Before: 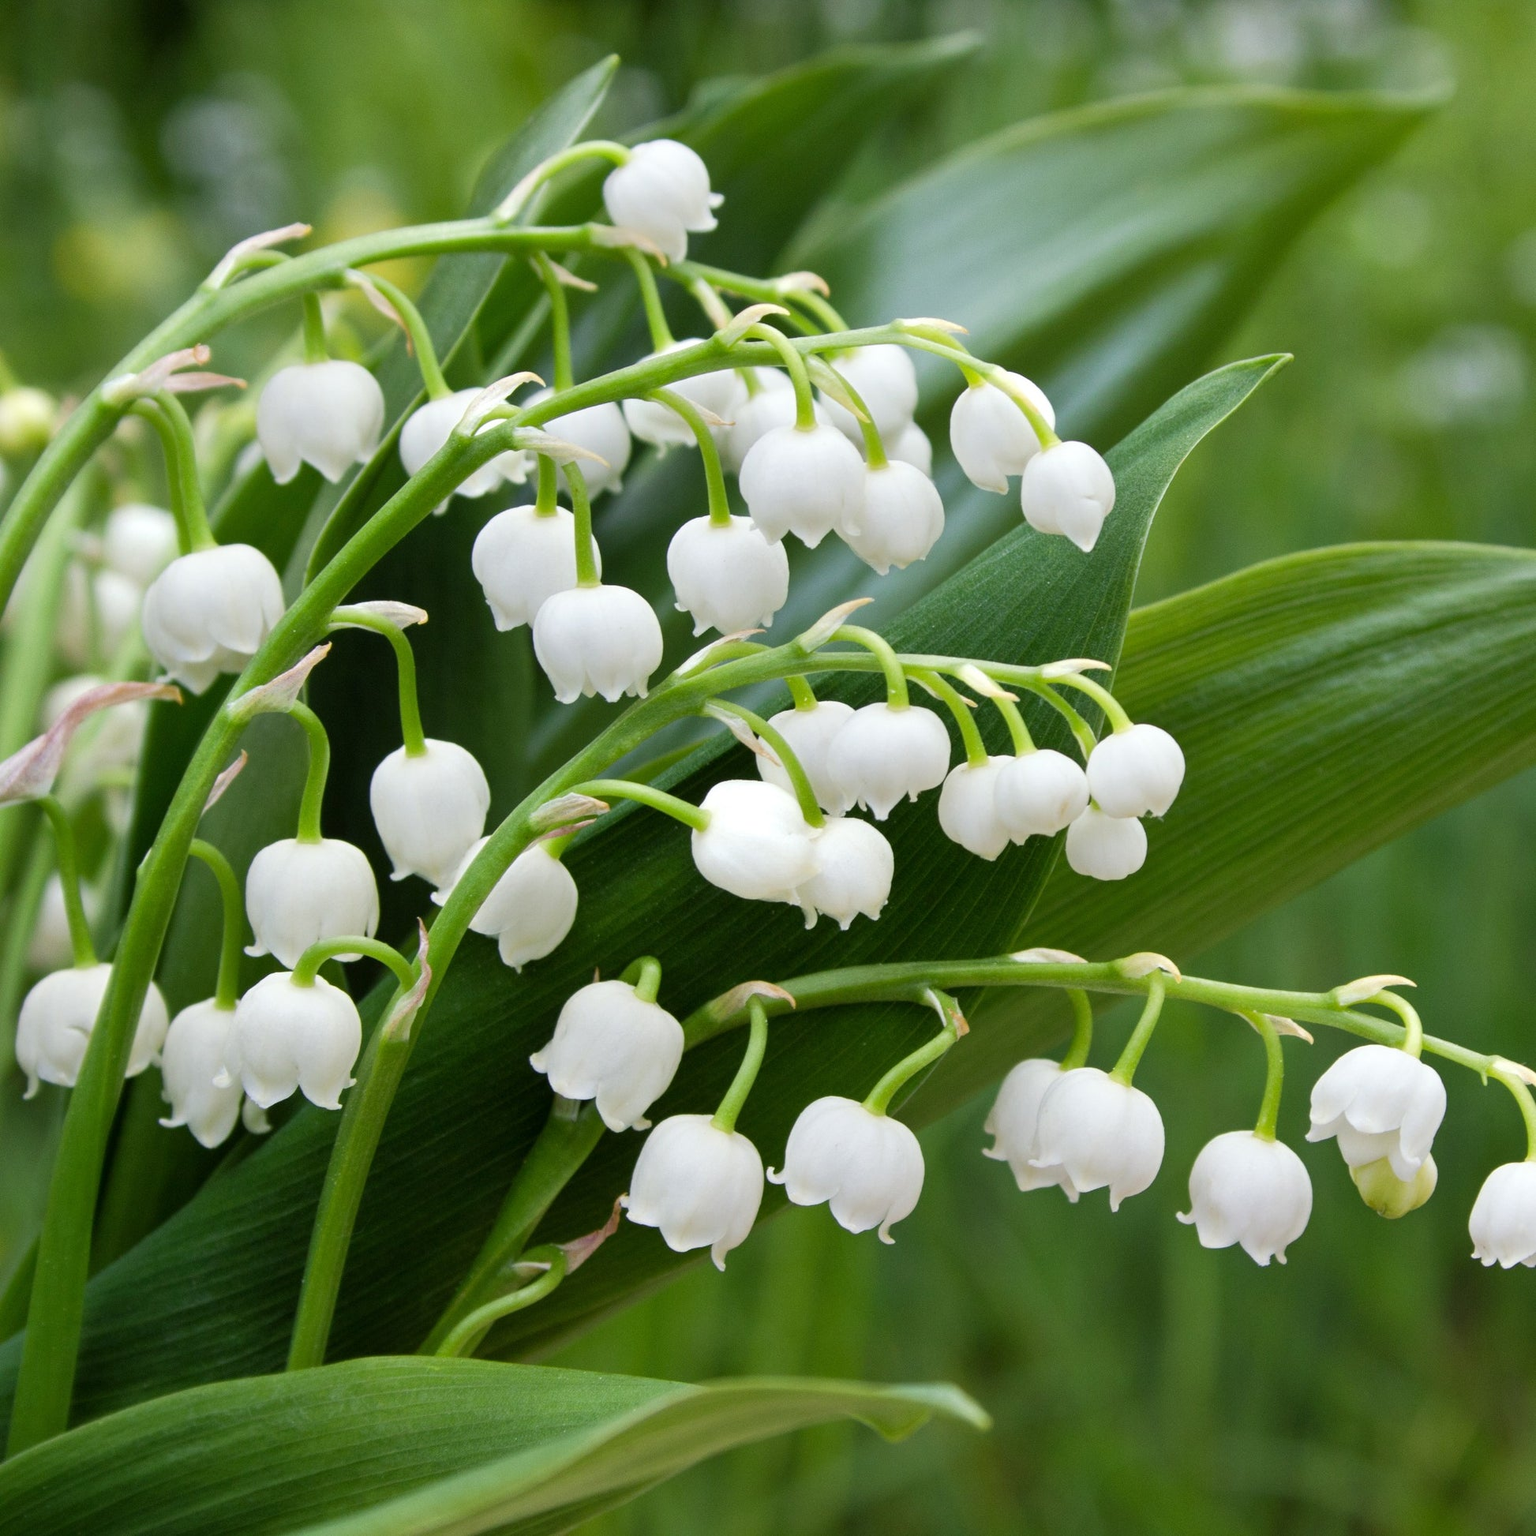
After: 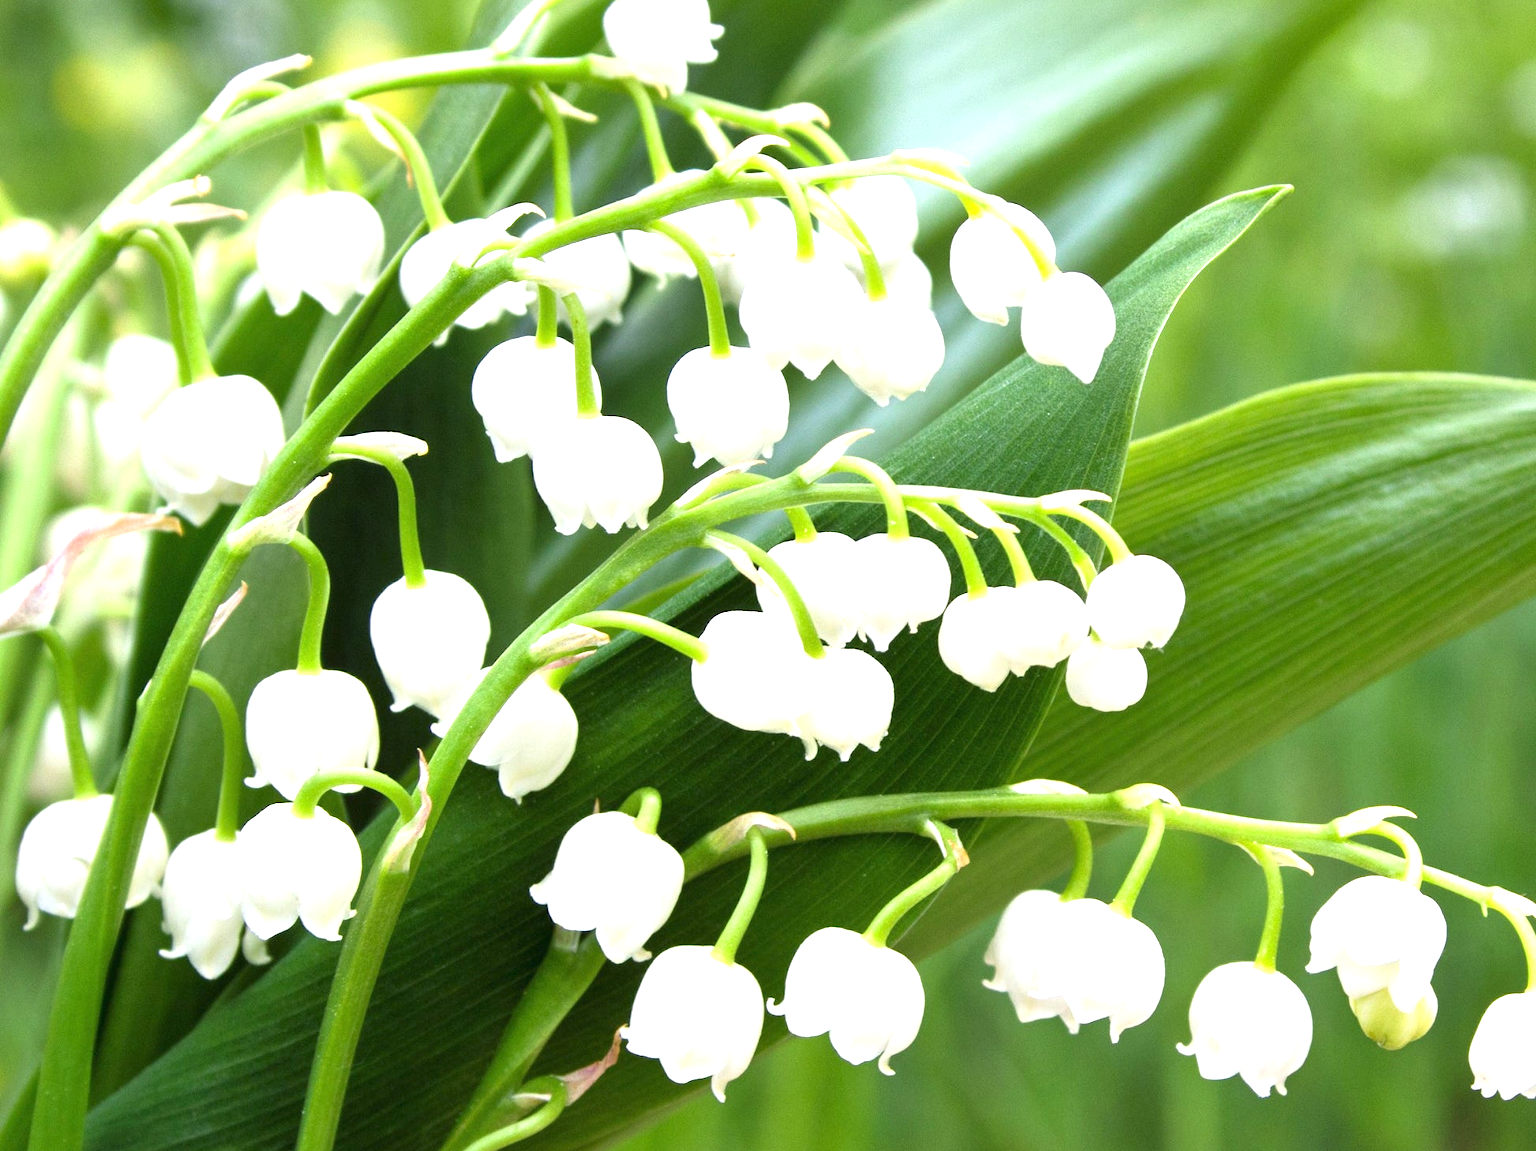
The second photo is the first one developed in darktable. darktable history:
crop: top 11.038%, bottom 13.962%
exposure: black level correction 0, exposure 1.2 EV, compensate exposure bias true, compensate highlight preservation false
